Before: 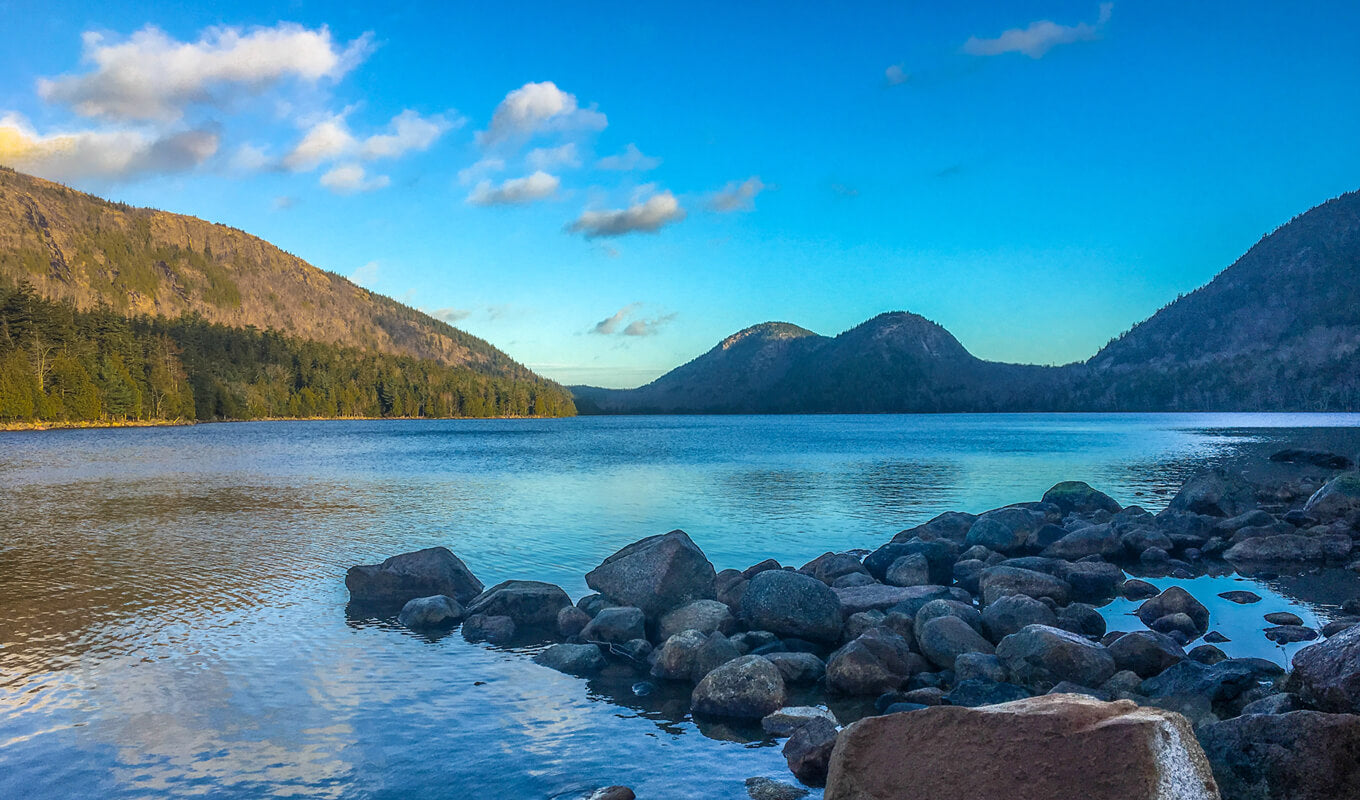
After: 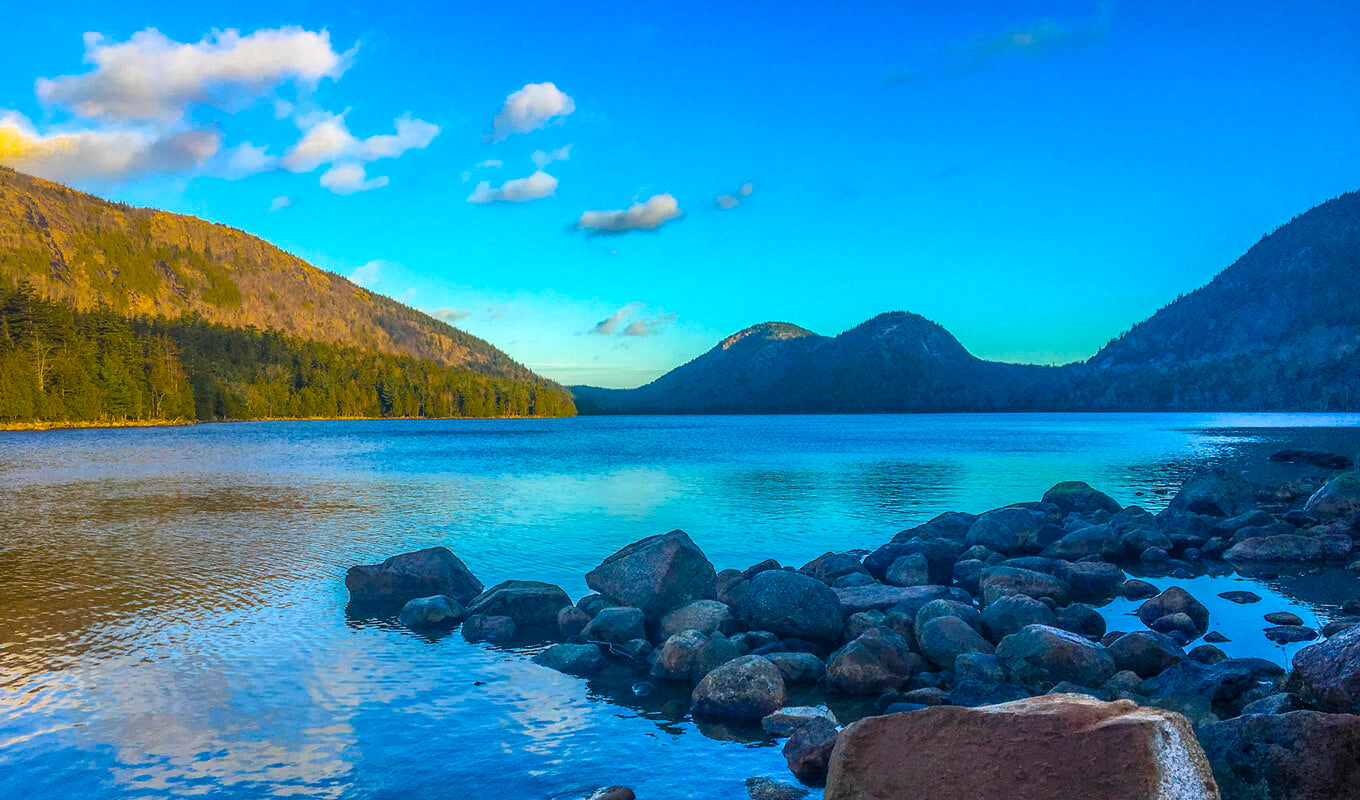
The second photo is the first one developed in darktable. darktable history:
color balance rgb: linear chroma grading › global chroma 42.432%, perceptual saturation grading › global saturation 9.95%
